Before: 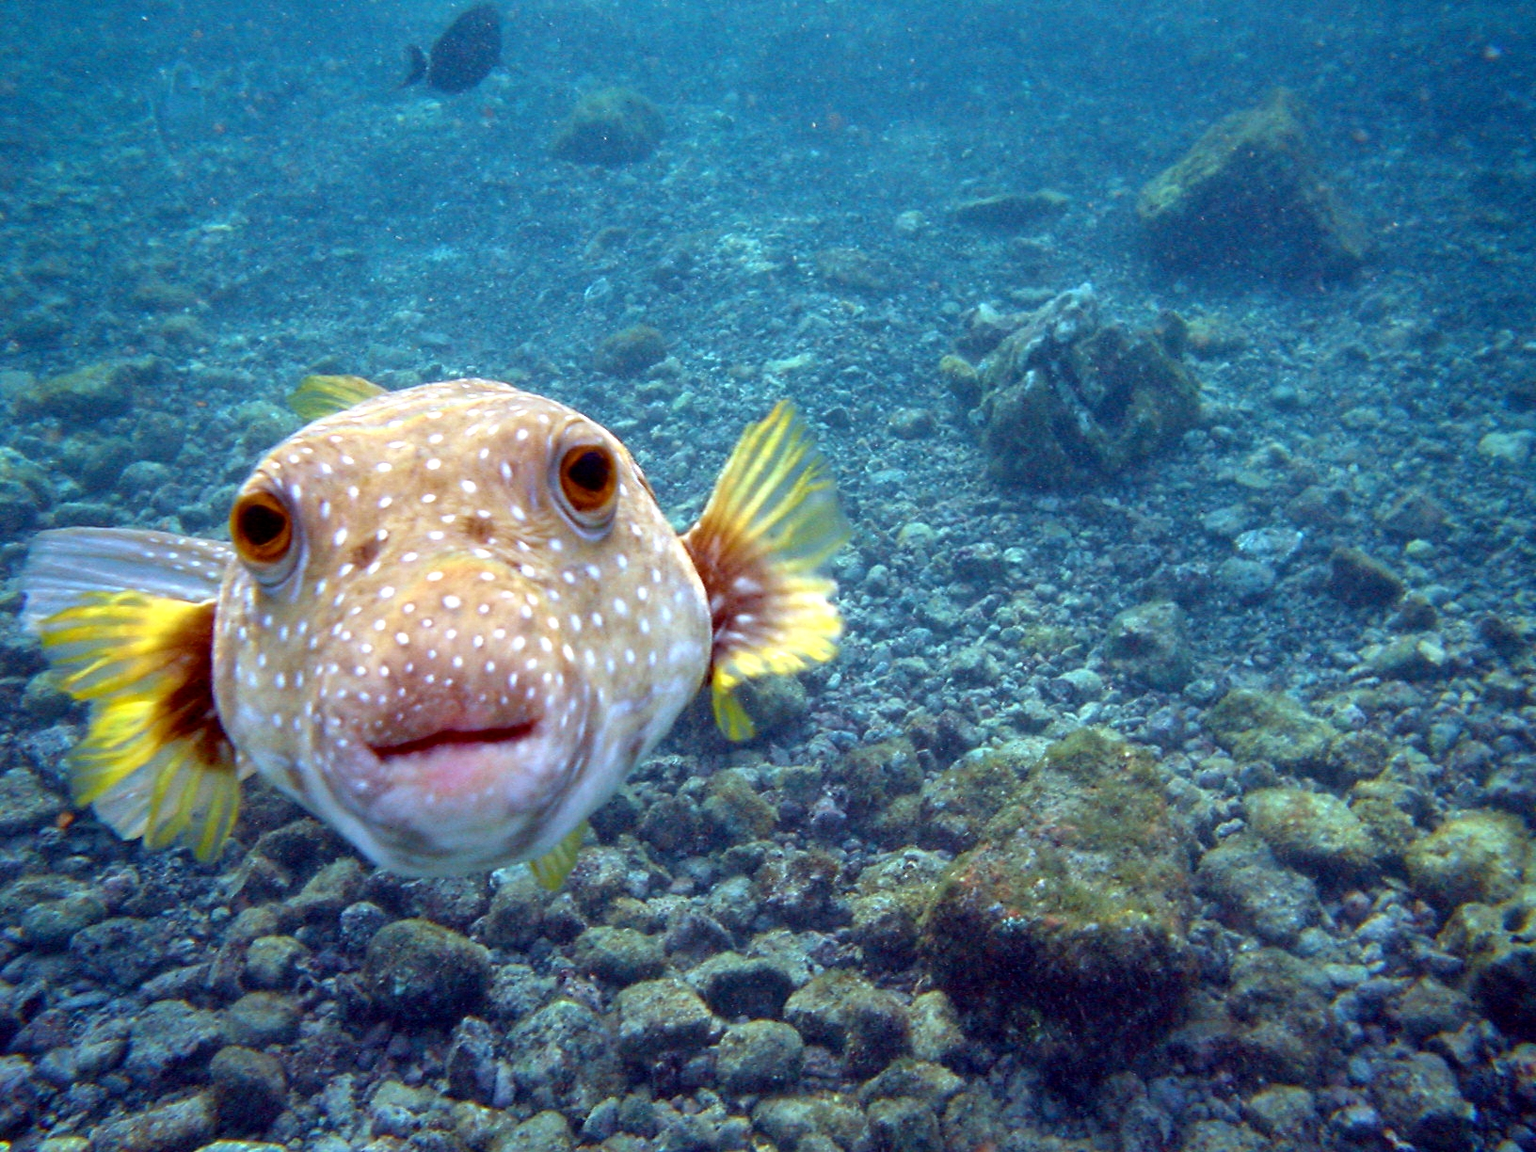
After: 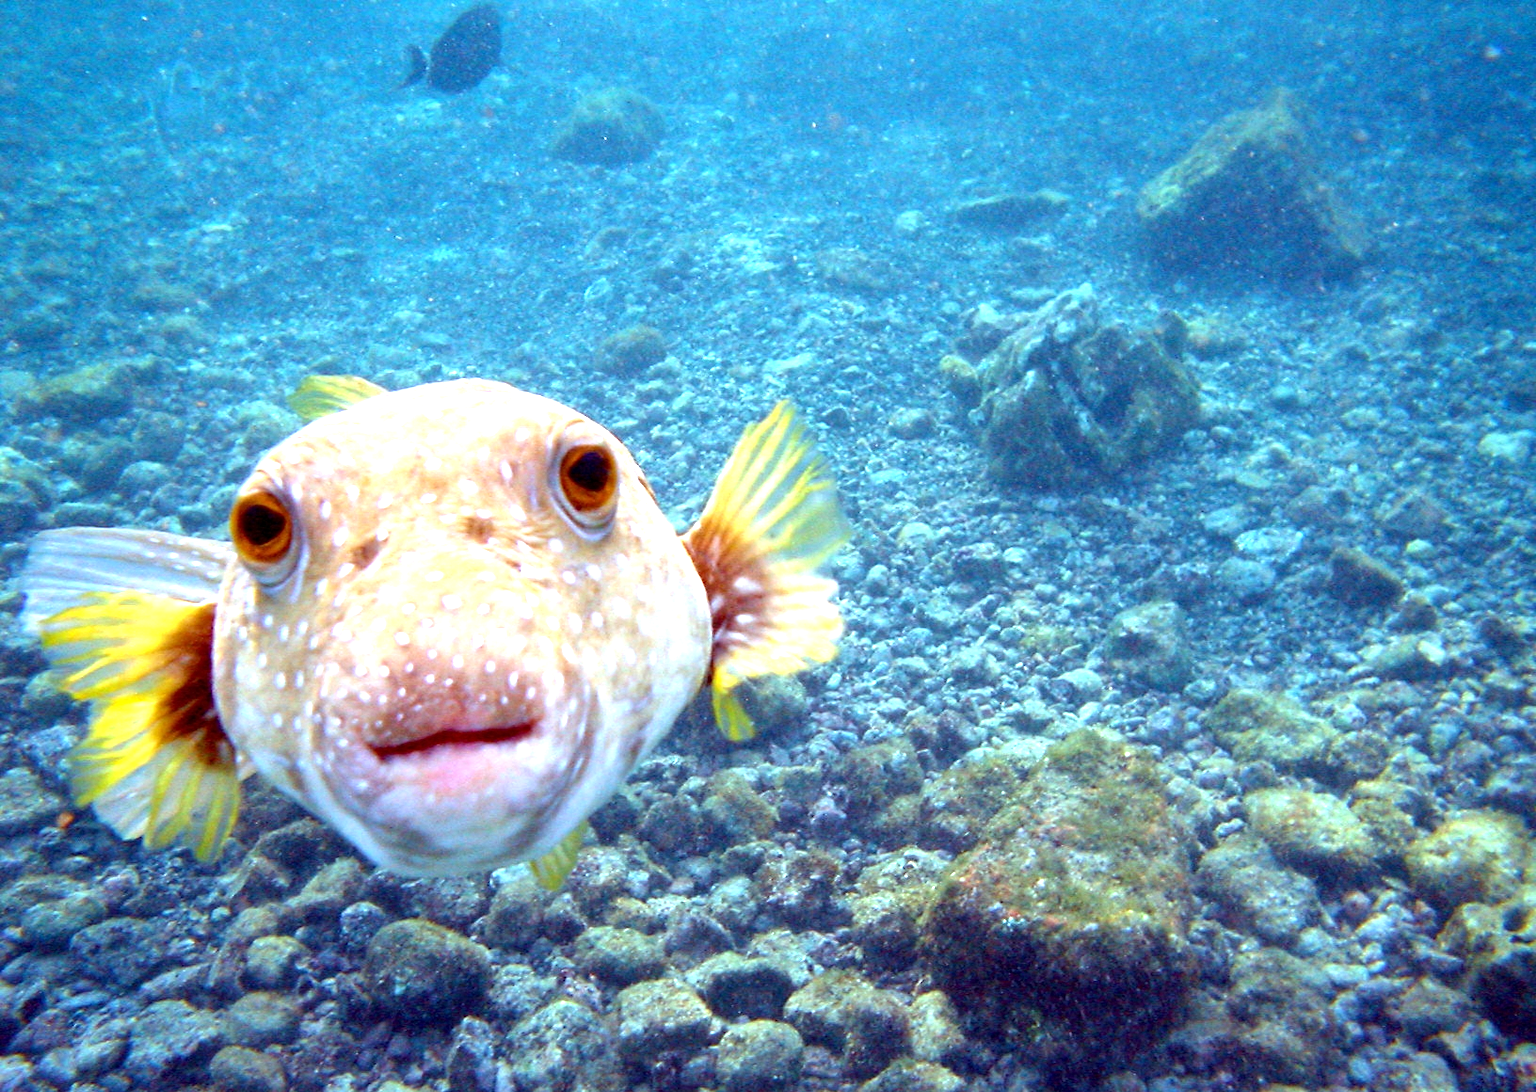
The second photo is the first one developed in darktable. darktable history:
crop and rotate: top 0%, bottom 5.097%
exposure: exposure 1 EV, compensate highlight preservation false
